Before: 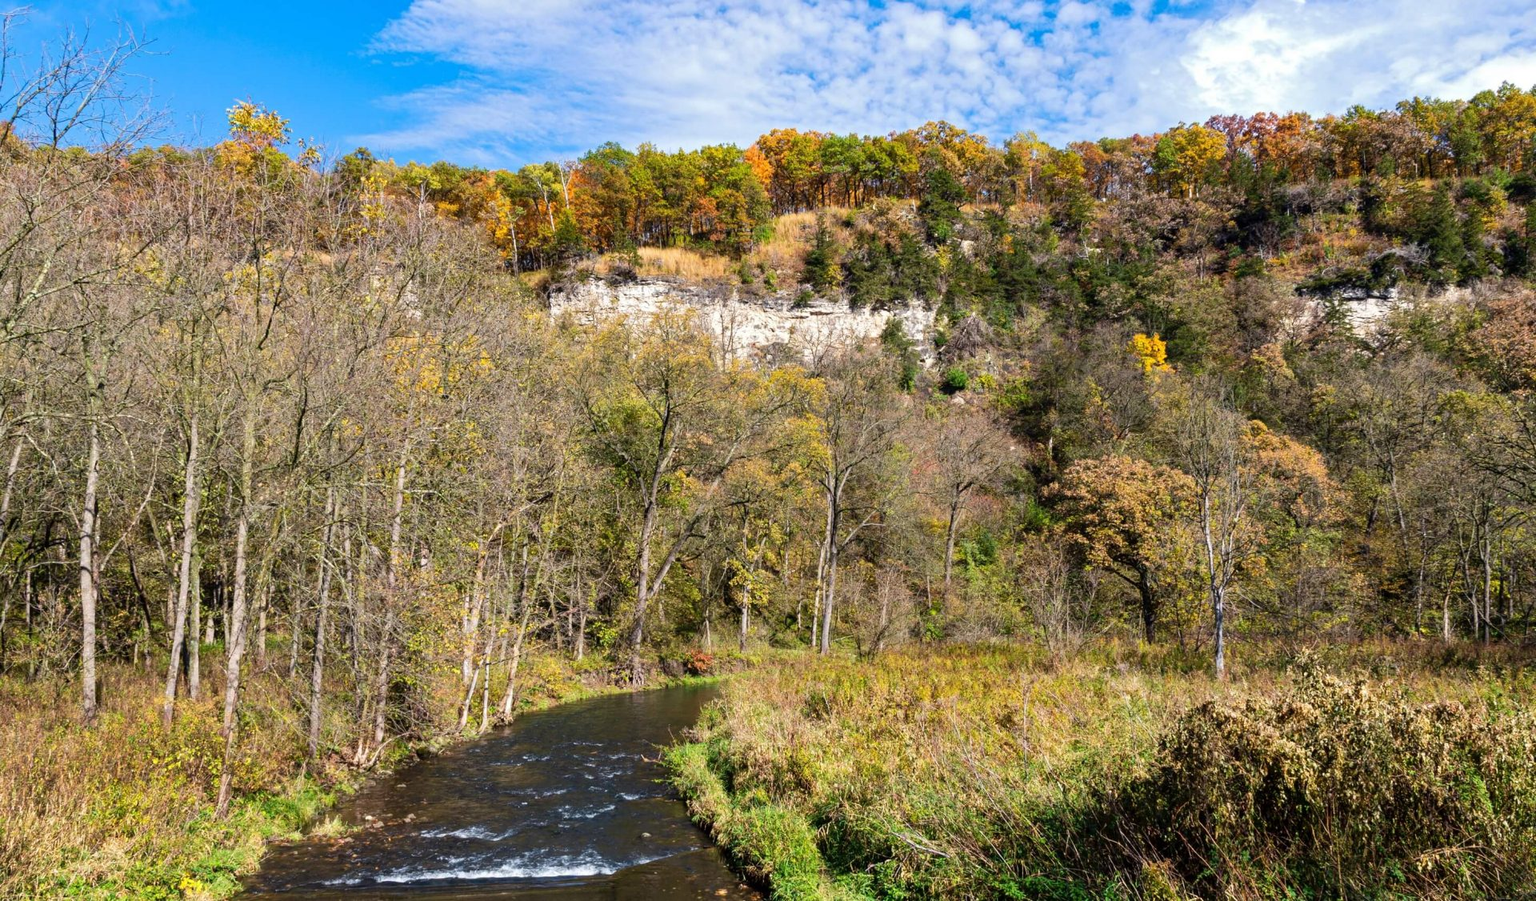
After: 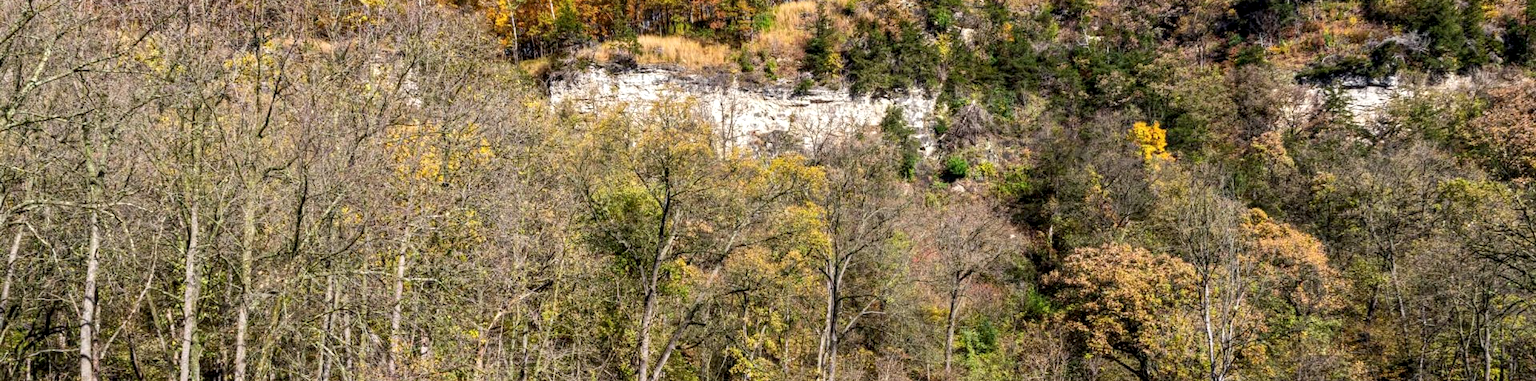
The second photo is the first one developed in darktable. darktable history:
crop and rotate: top 23.618%, bottom 34.004%
local contrast: detail 130%
